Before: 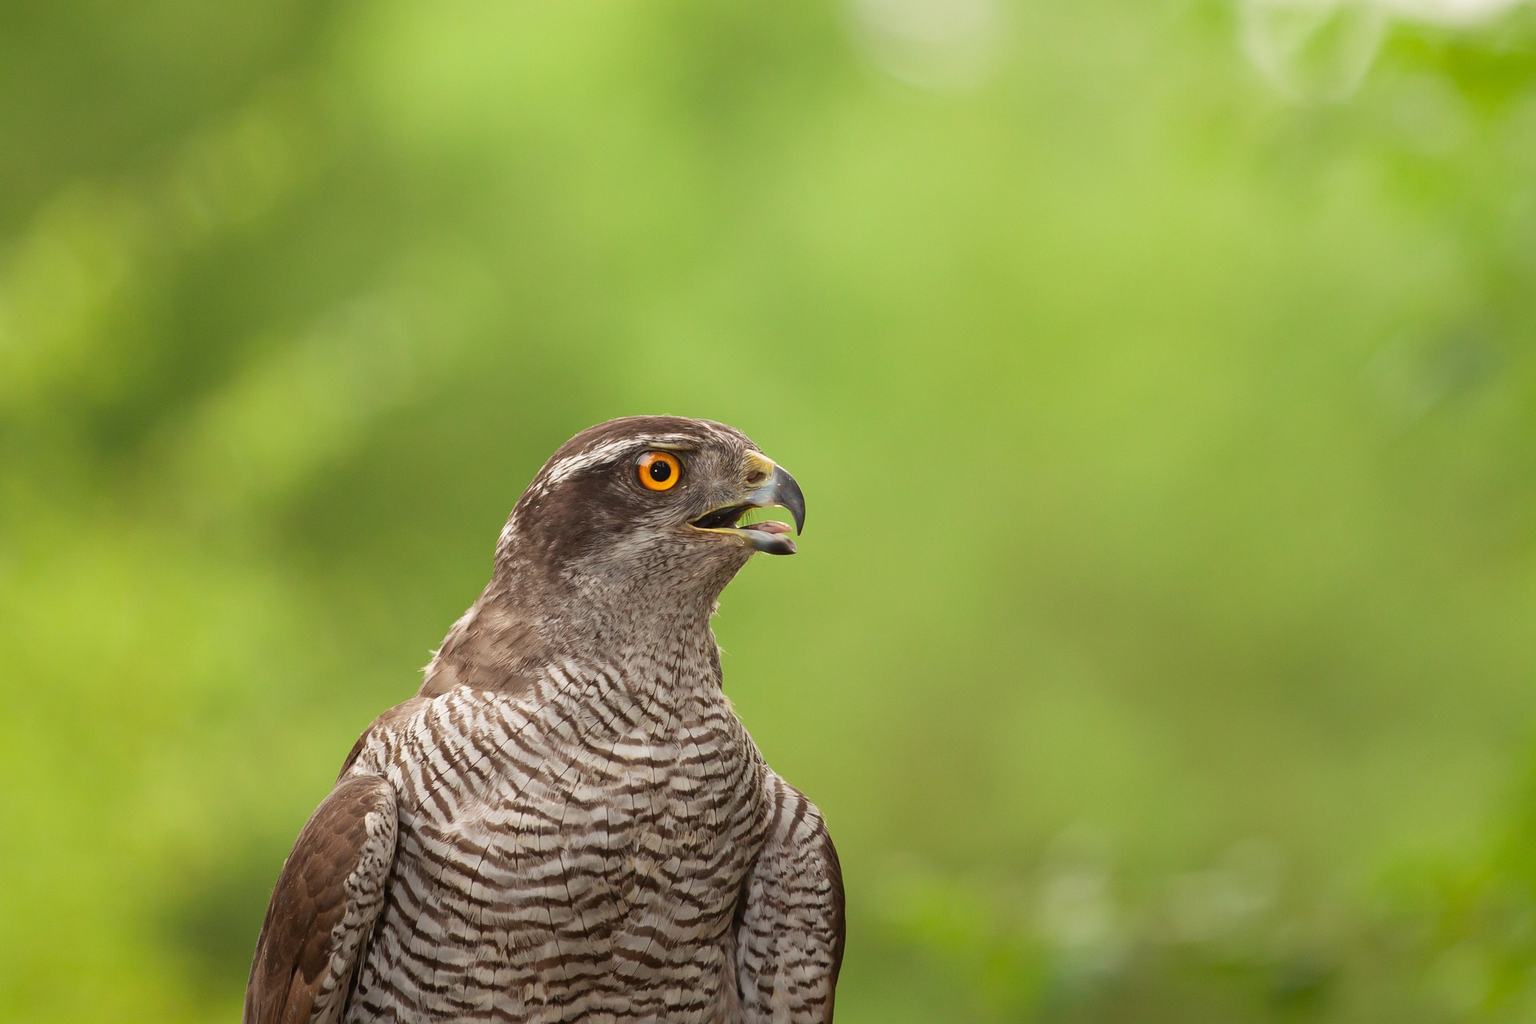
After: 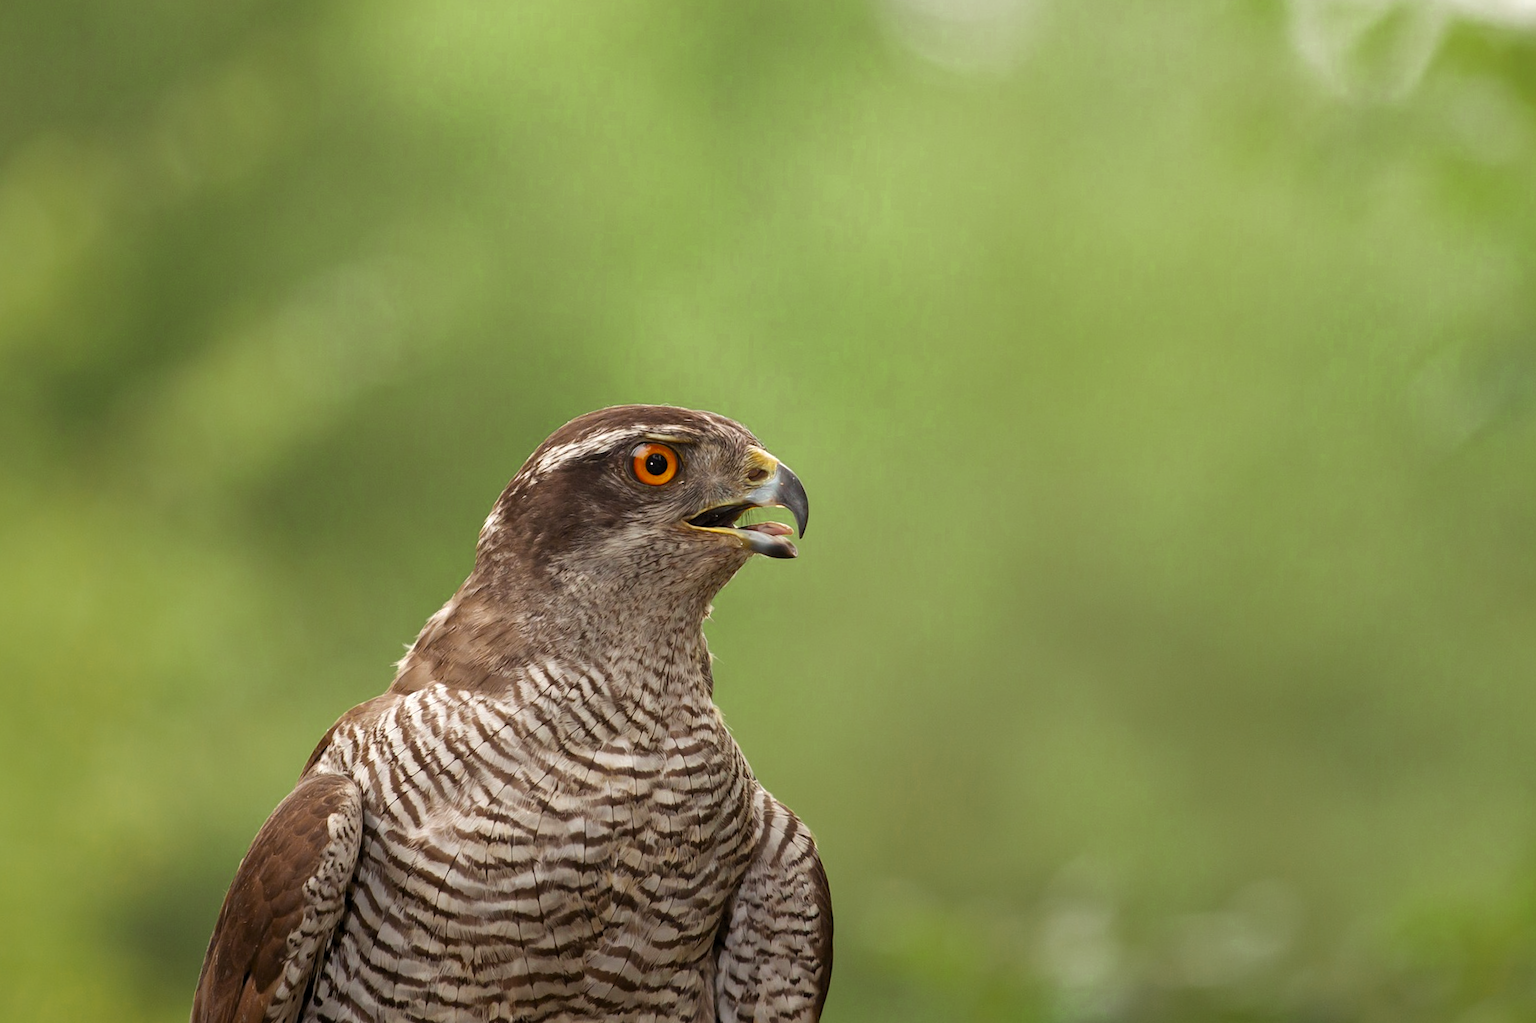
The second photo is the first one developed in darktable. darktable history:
color zones: curves: ch0 [(0.11, 0.396) (0.195, 0.36) (0.25, 0.5) (0.303, 0.412) (0.357, 0.544) (0.75, 0.5) (0.967, 0.328)]; ch1 [(0, 0.468) (0.112, 0.512) (0.202, 0.6) (0.25, 0.5) (0.307, 0.352) (0.357, 0.544) (0.75, 0.5) (0.963, 0.524)]
crop and rotate: angle -2.38°
levels: mode automatic, black 0.023%, white 99.97%, levels [0.062, 0.494, 0.925]
